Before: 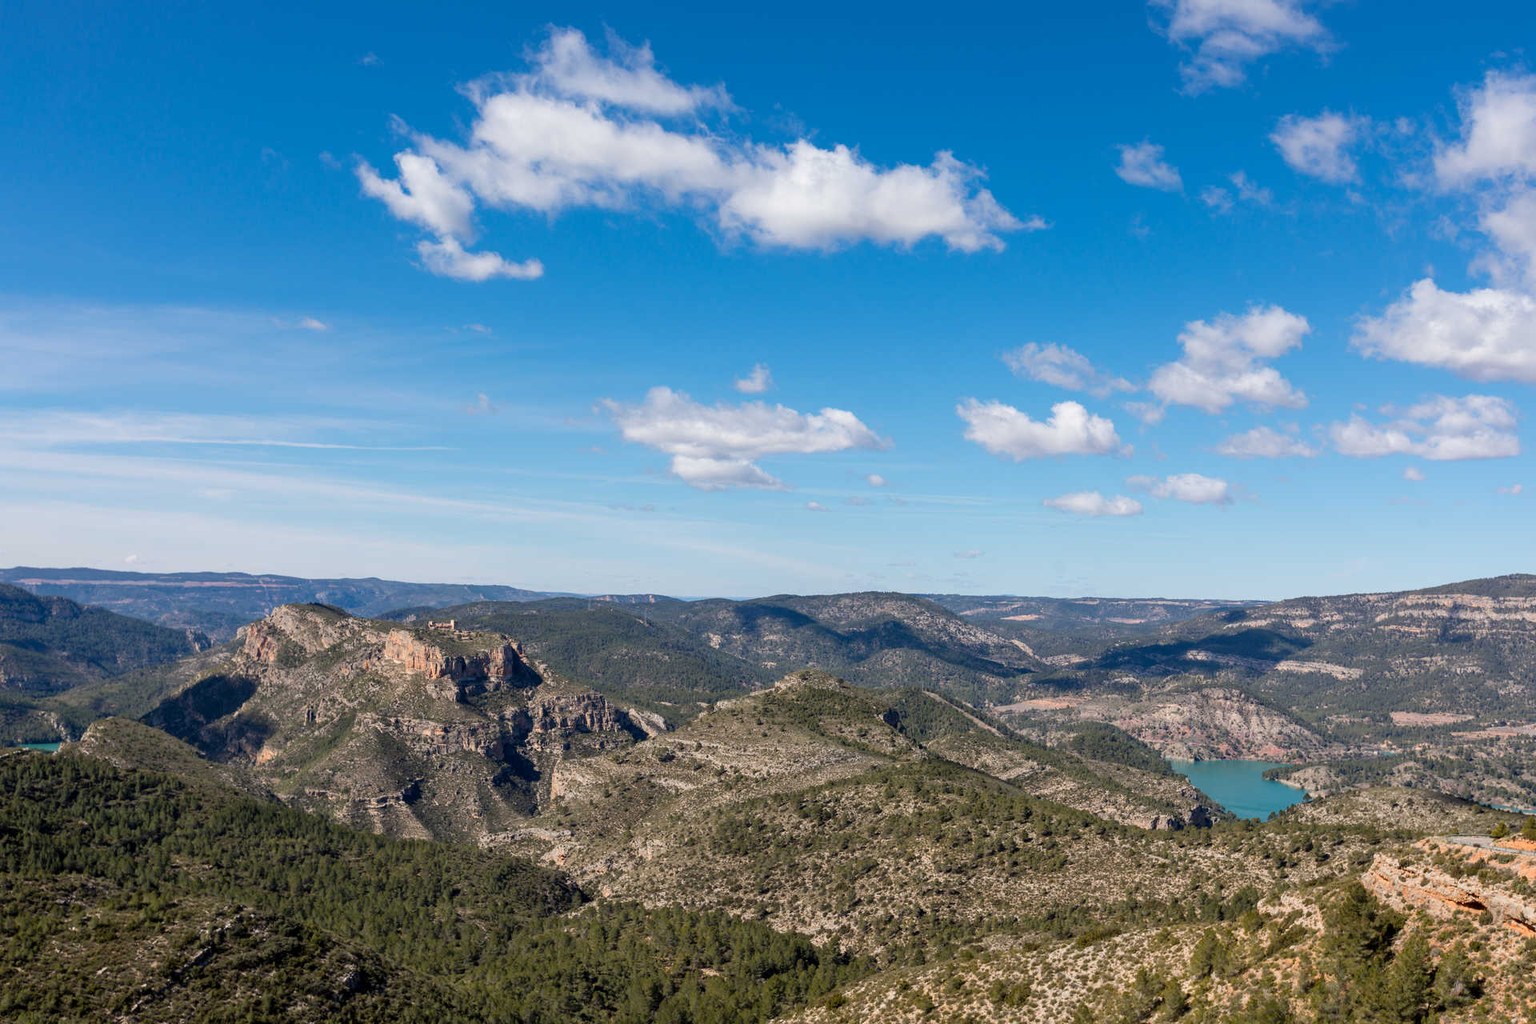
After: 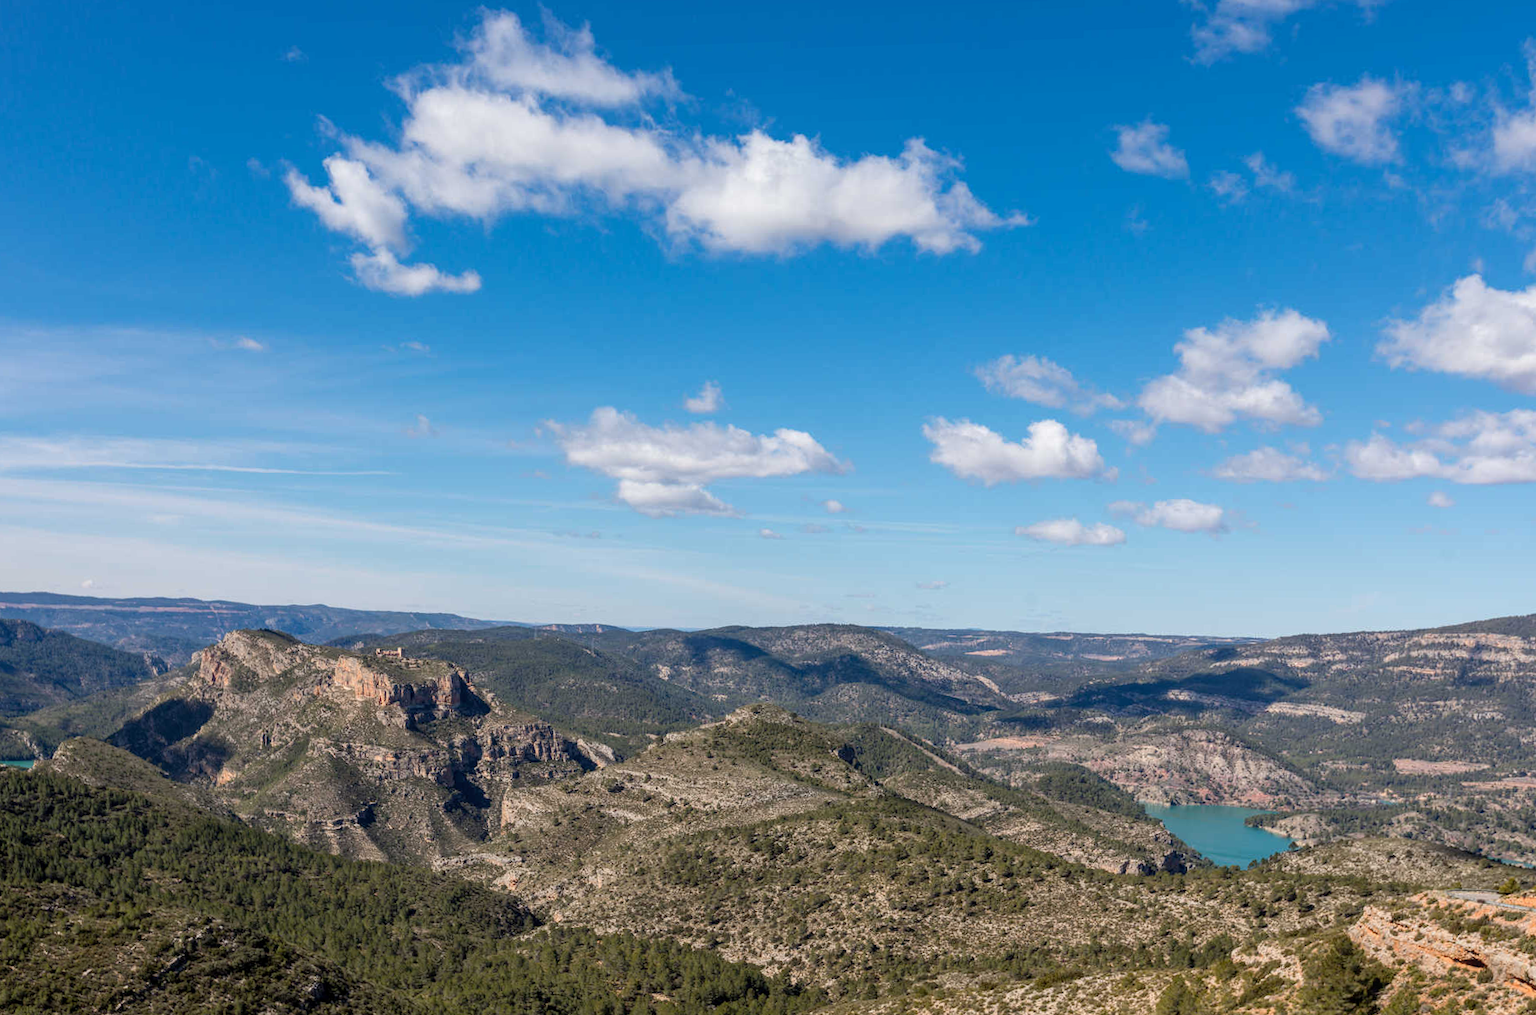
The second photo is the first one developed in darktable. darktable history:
rotate and perspective: rotation 0.062°, lens shift (vertical) 0.115, lens shift (horizontal) -0.133, crop left 0.047, crop right 0.94, crop top 0.061, crop bottom 0.94
local contrast: detail 110%
